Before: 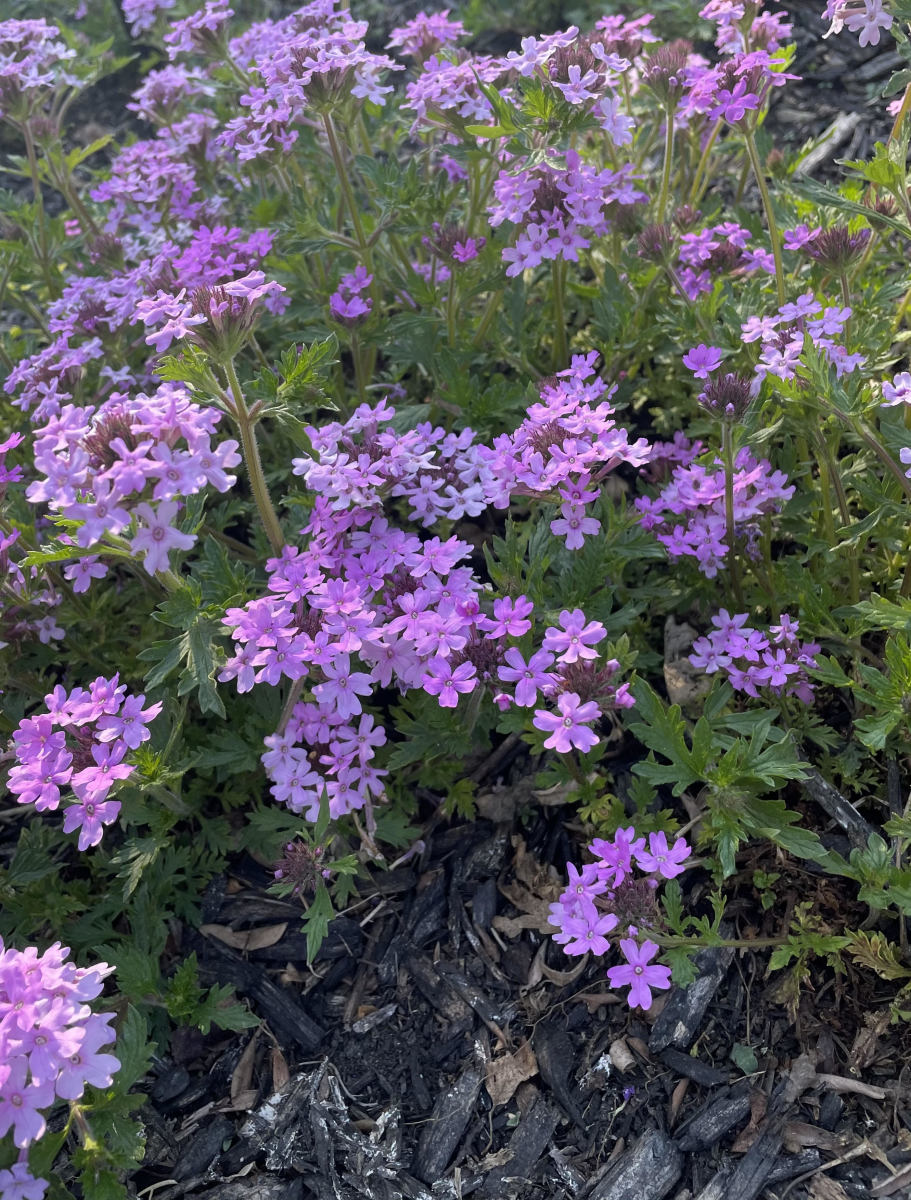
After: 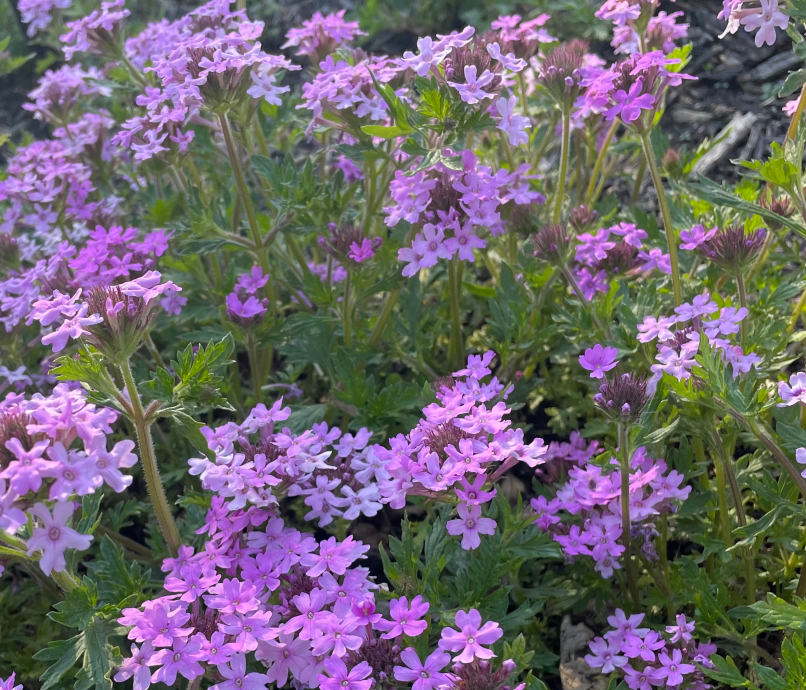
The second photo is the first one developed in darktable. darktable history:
crop and rotate: left 11.495%, bottom 42.429%
